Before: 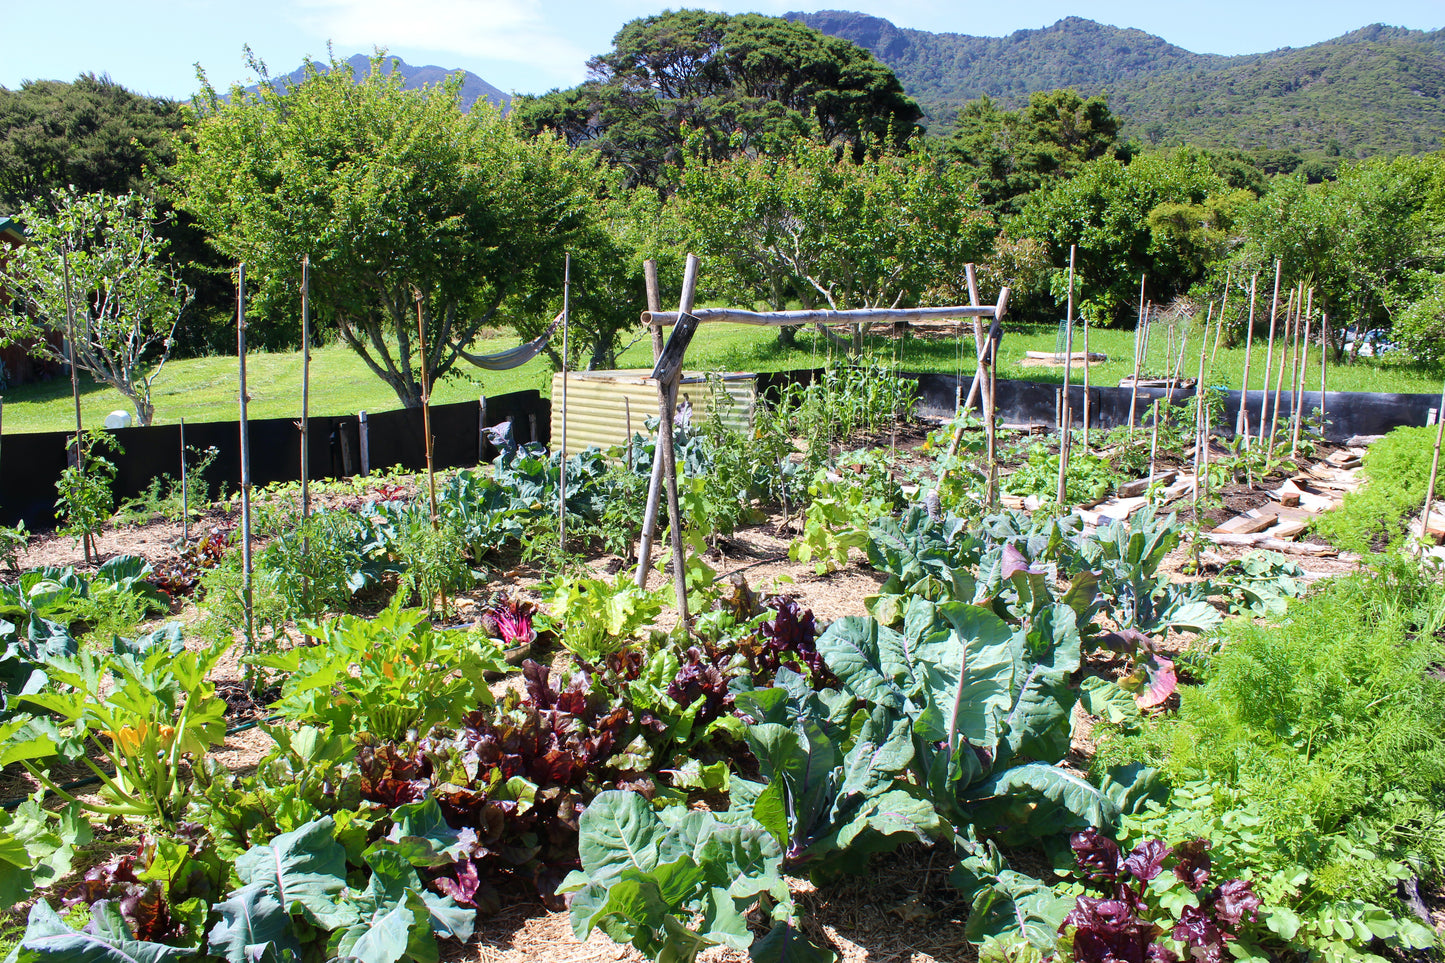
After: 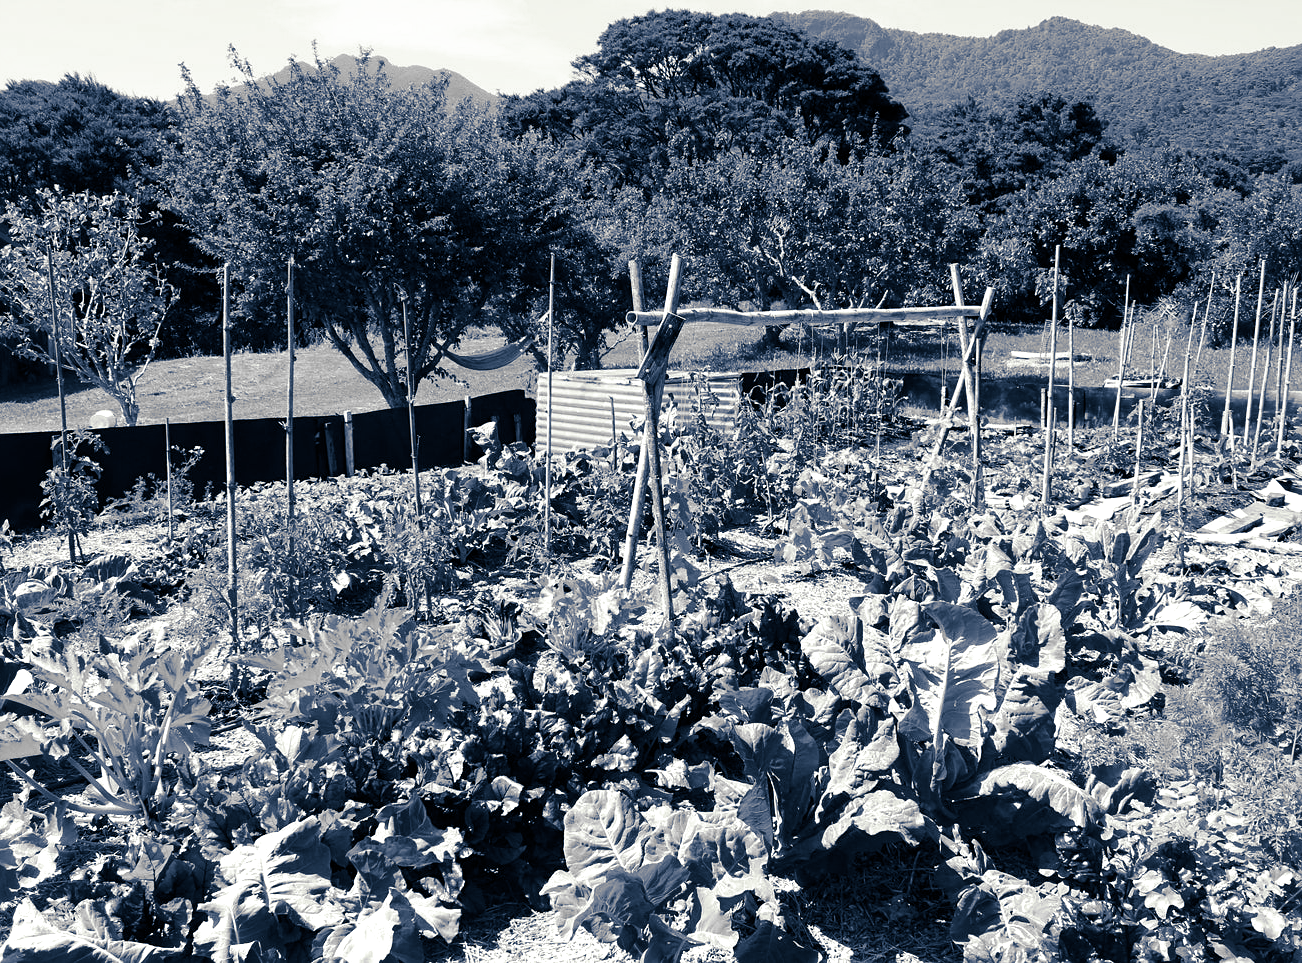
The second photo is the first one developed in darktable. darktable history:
white balance: red 0.871, blue 1.249
crop and rotate: left 1.088%, right 8.807%
sharpen: amount 0.2
split-toning: shadows › hue 226.8°, shadows › saturation 0.84
local contrast: mode bilateral grid, contrast 20, coarseness 50, detail 120%, midtone range 0.2
color calibration: output gray [0.22, 0.42, 0.37, 0], gray › normalize channels true, illuminant same as pipeline (D50), adaptation XYZ, x 0.346, y 0.359, gamut compression 0
tone equalizer: -8 EV -0.417 EV, -7 EV -0.389 EV, -6 EV -0.333 EV, -5 EV -0.222 EV, -3 EV 0.222 EV, -2 EV 0.333 EV, -1 EV 0.389 EV, +0 EV 0.417 EV, edges refinement/feathering 500, mask exposure compensation -1.57 EV, preserve details no
graduated density: on, module defaults
